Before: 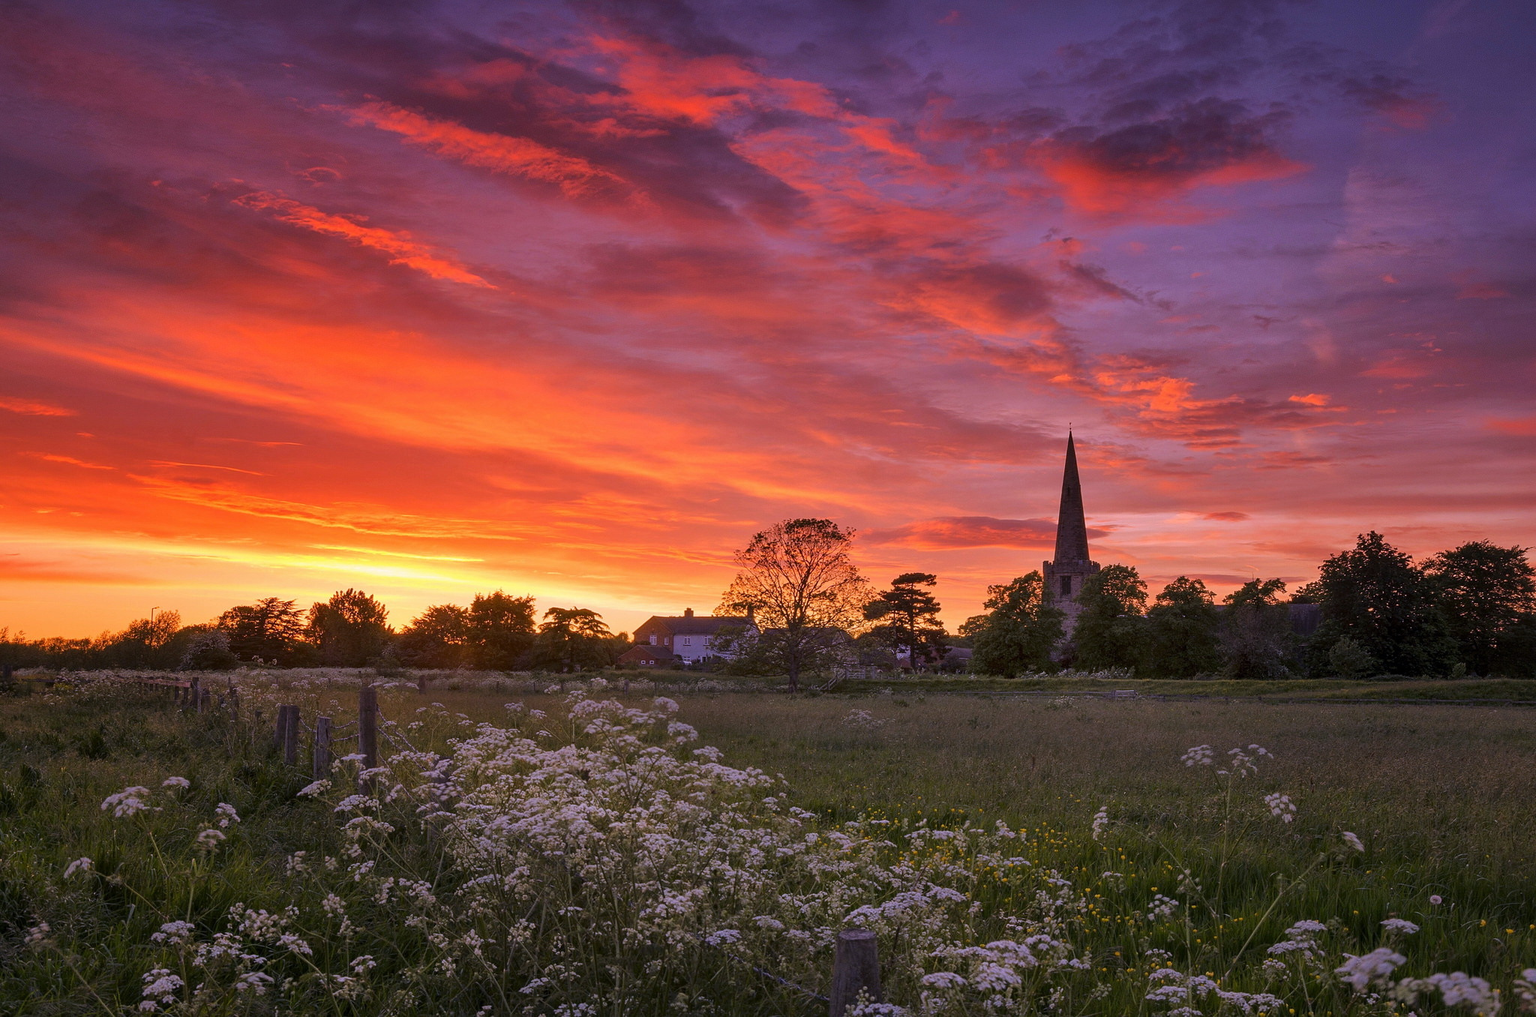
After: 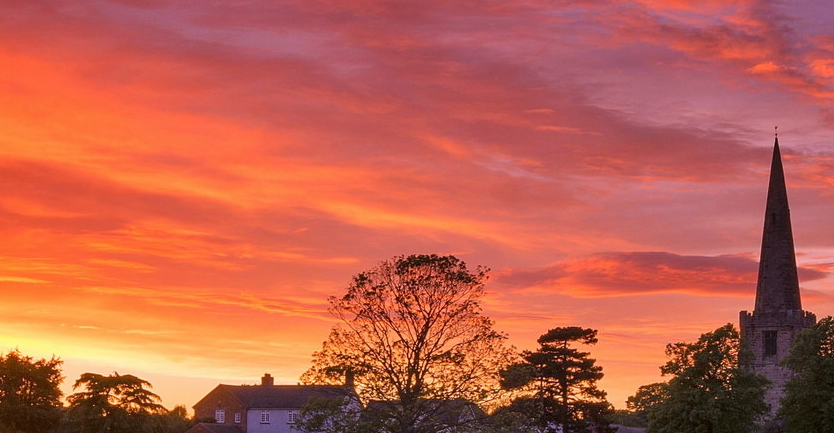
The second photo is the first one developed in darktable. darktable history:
crop: left 31.802%, top 32.267%, right 27.469%, bottom 35.734%
